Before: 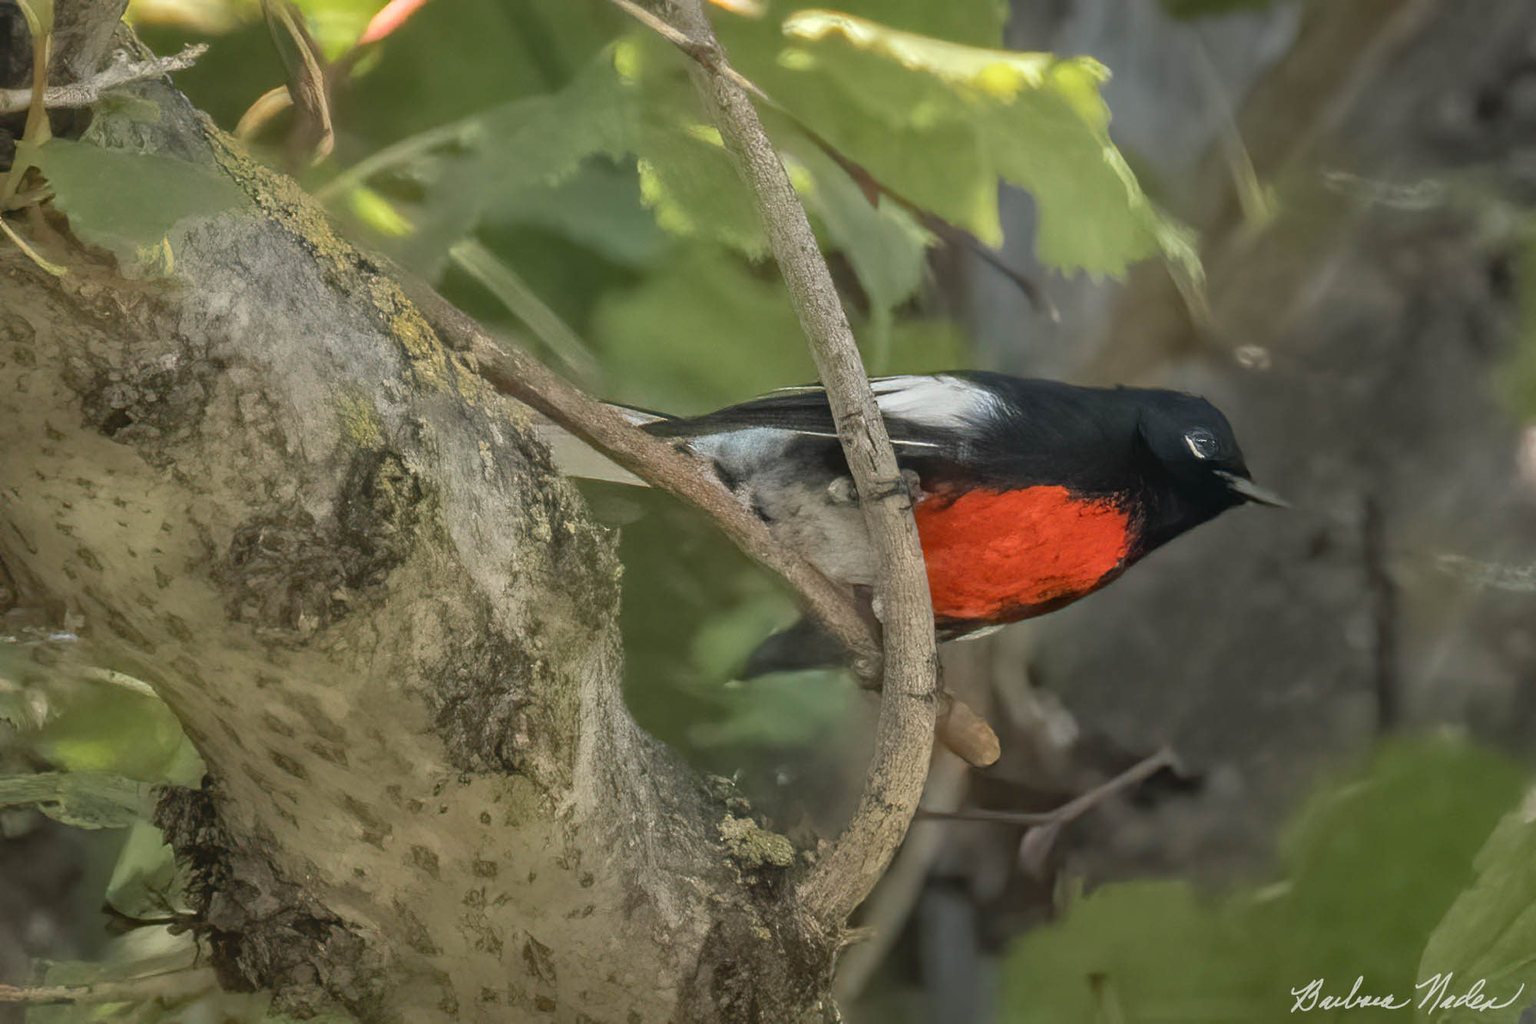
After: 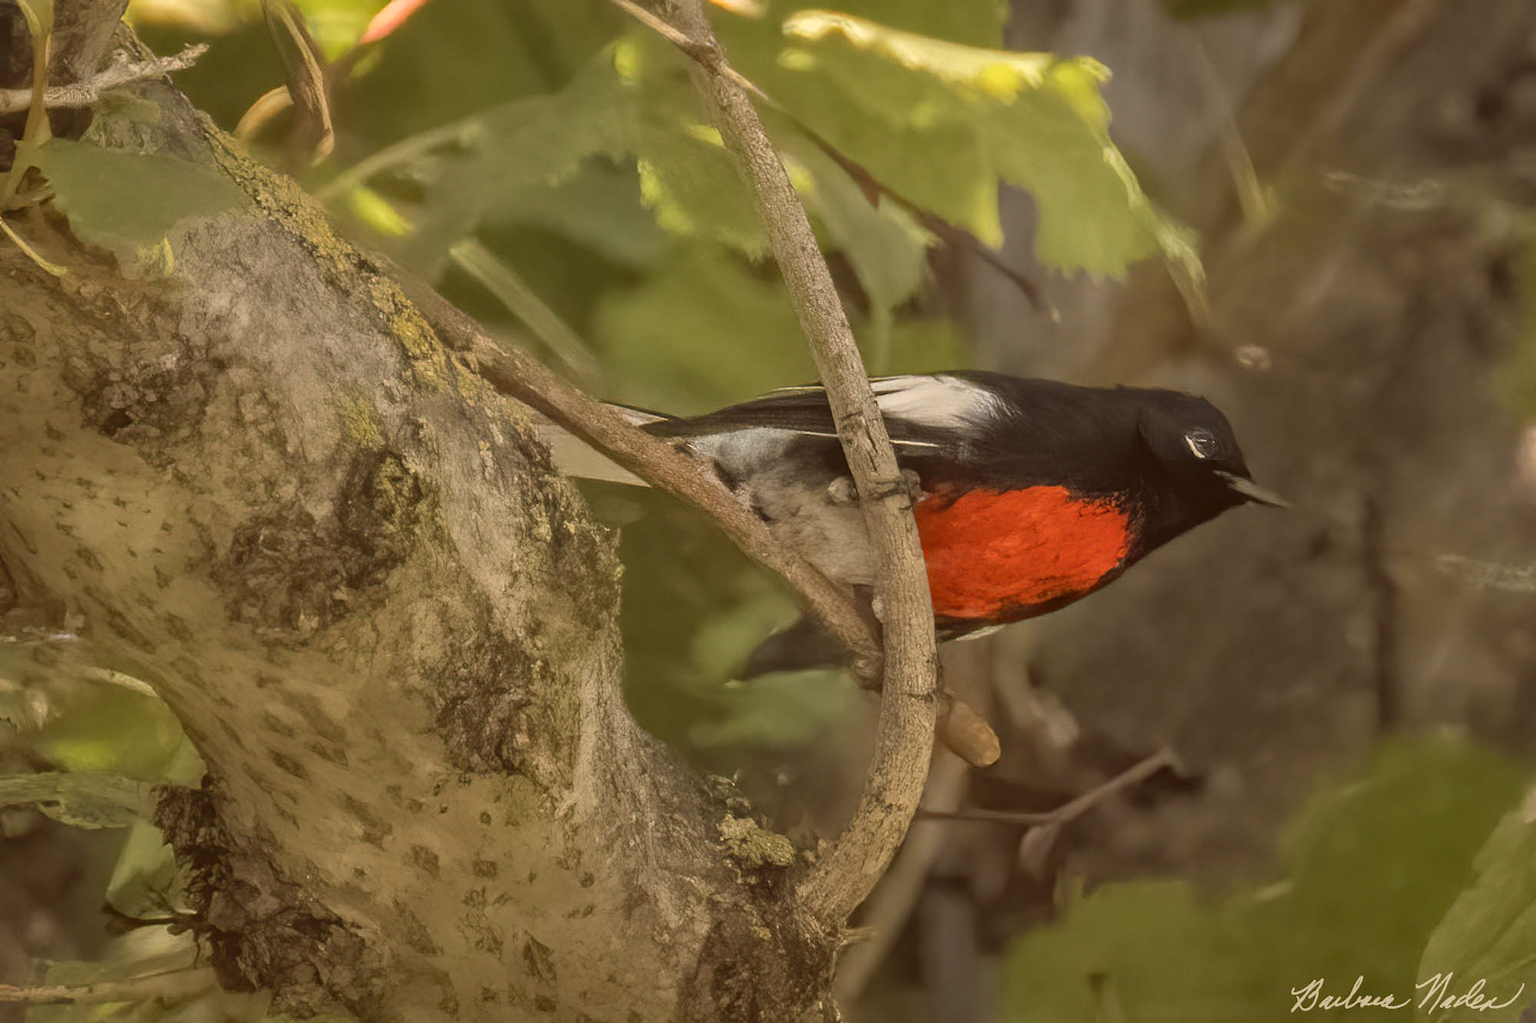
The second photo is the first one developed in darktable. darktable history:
color balance: lift [1.005, 1.002, 0.998, 0.998], gamma [1, 1.021, 1.02, 0.979], gain [0.923, 1.066, 1.056, 0.934]
color correction: highlights a* 6.27, highlights b* 8.19, shadows a* 5.94, shadows b* 7.23, saturation 0.9
